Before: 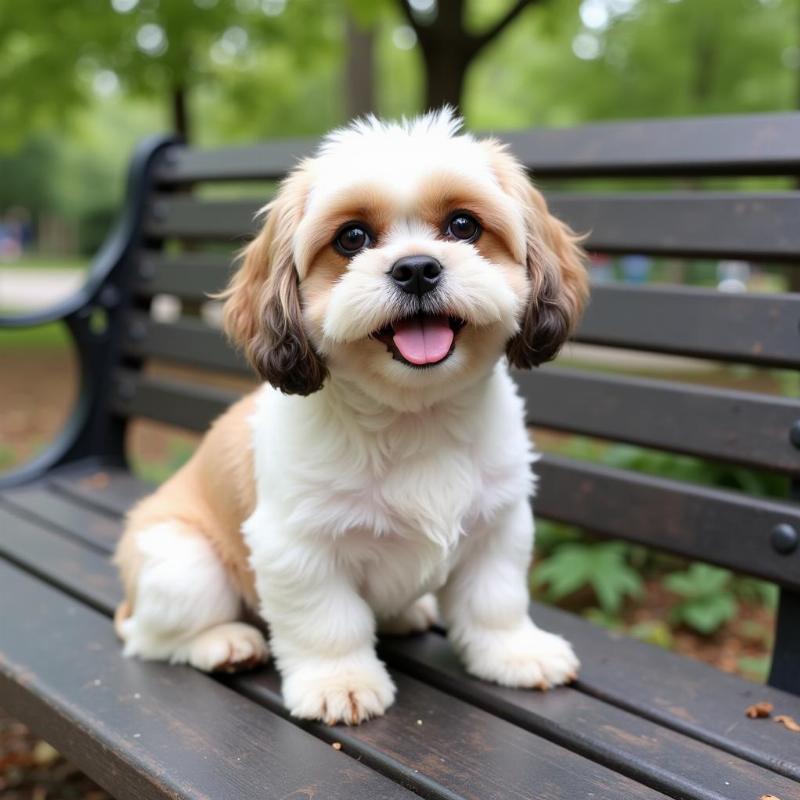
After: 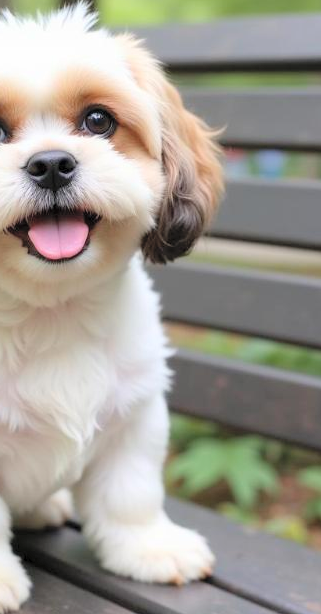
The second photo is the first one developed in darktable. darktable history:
crop: left 45.72%, top 13.171%, right 14.037%, bottom 10.006%
contrast brightness saturation: brightness 0.287
